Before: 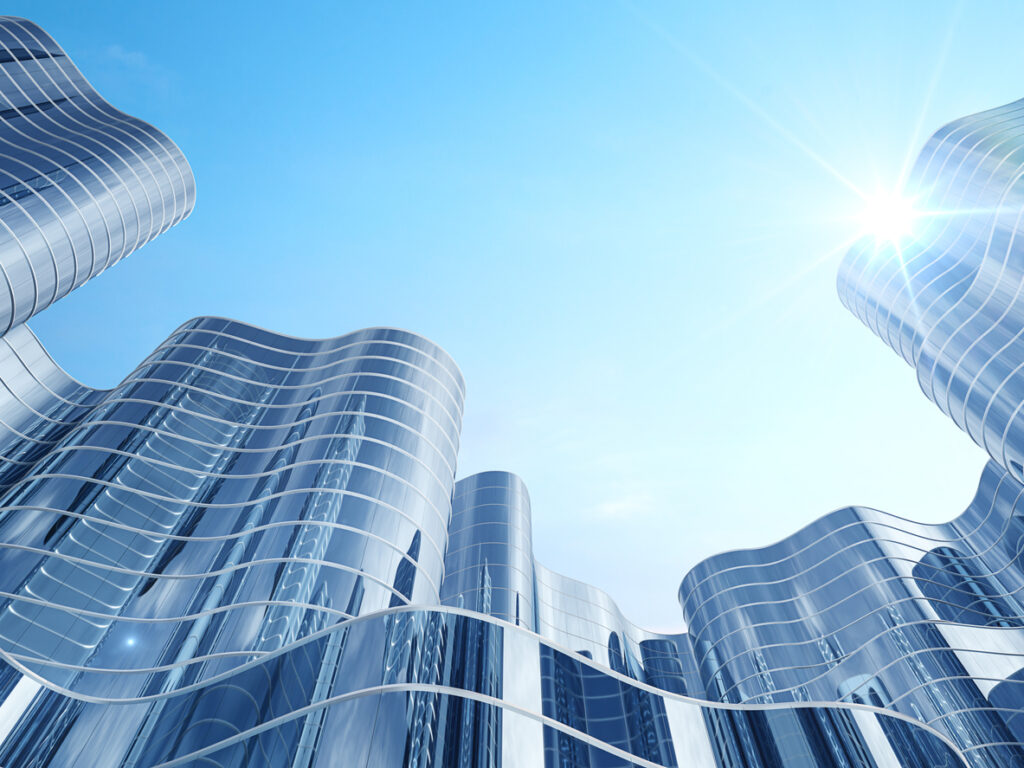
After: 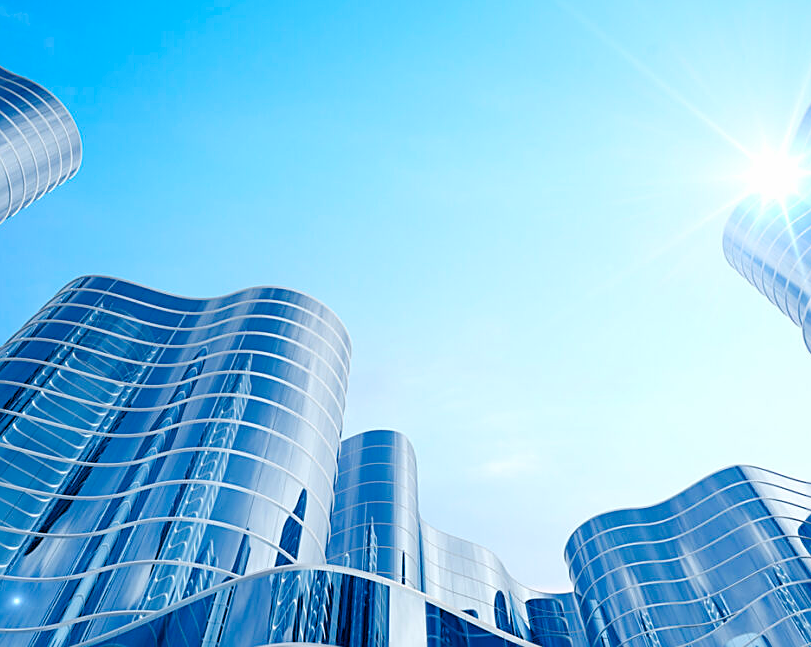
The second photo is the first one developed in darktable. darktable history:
color balance rgb: global offset › luminance -0.514%, linear chroma grading › global chroma 15.194%, perceptual saturation grading › global saturation 27.64%, perceptual saturation grading › highlights -25.573%, perceptual saturation grading › mid-tones 24.979%, perceptual saturation grading › shadows 50.223%
crop: left 11.175%, top 5.358%, right 9.563%, bottom 10.359%
sharpen: on, module defaults
